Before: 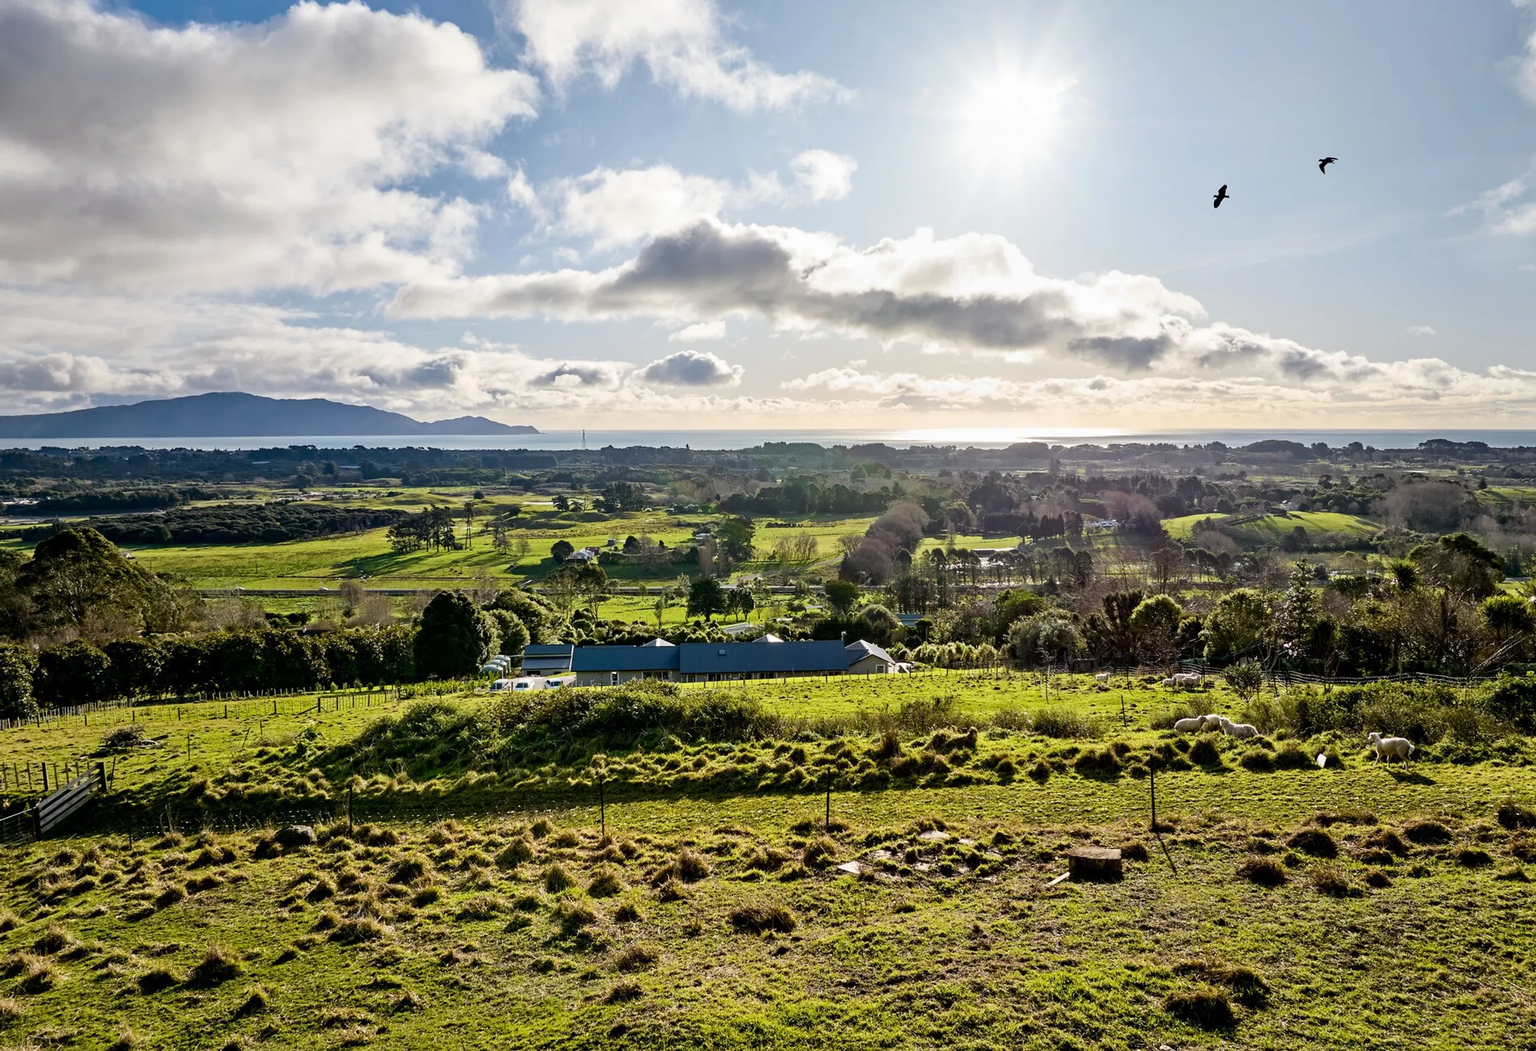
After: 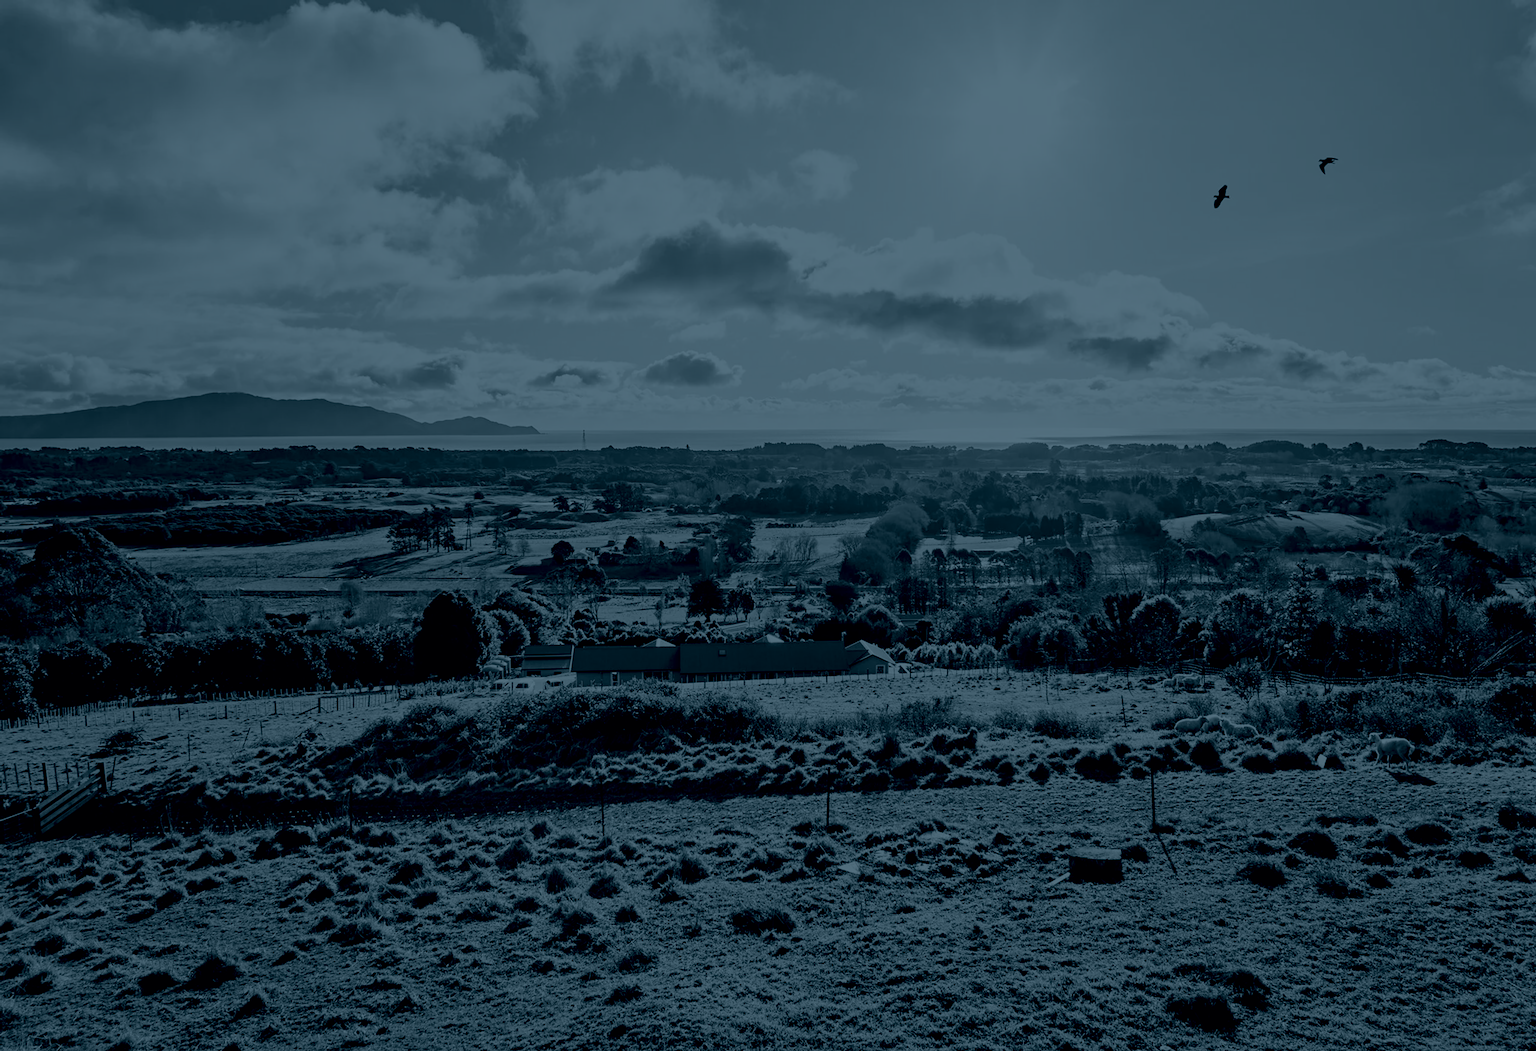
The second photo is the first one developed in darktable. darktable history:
filmic rgb: black relative exposure -7.65 EV, white relative exposure 4.56 EV, hardness 3.61
white balance: red 0.976, blue 1.04
colorize: hue 194.4°, saturation 29%, source mix 61.75%, lightness 3.98%, version 1
tone equalizer: on, module defaults
